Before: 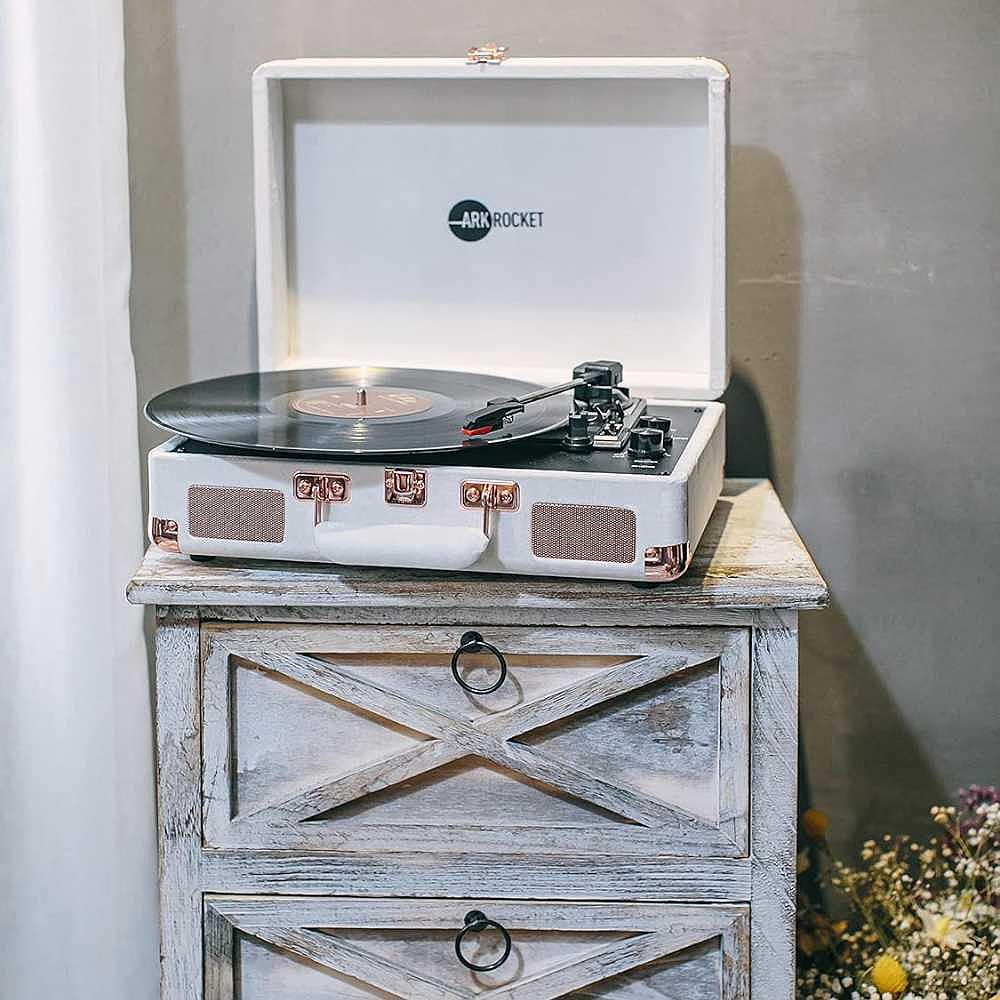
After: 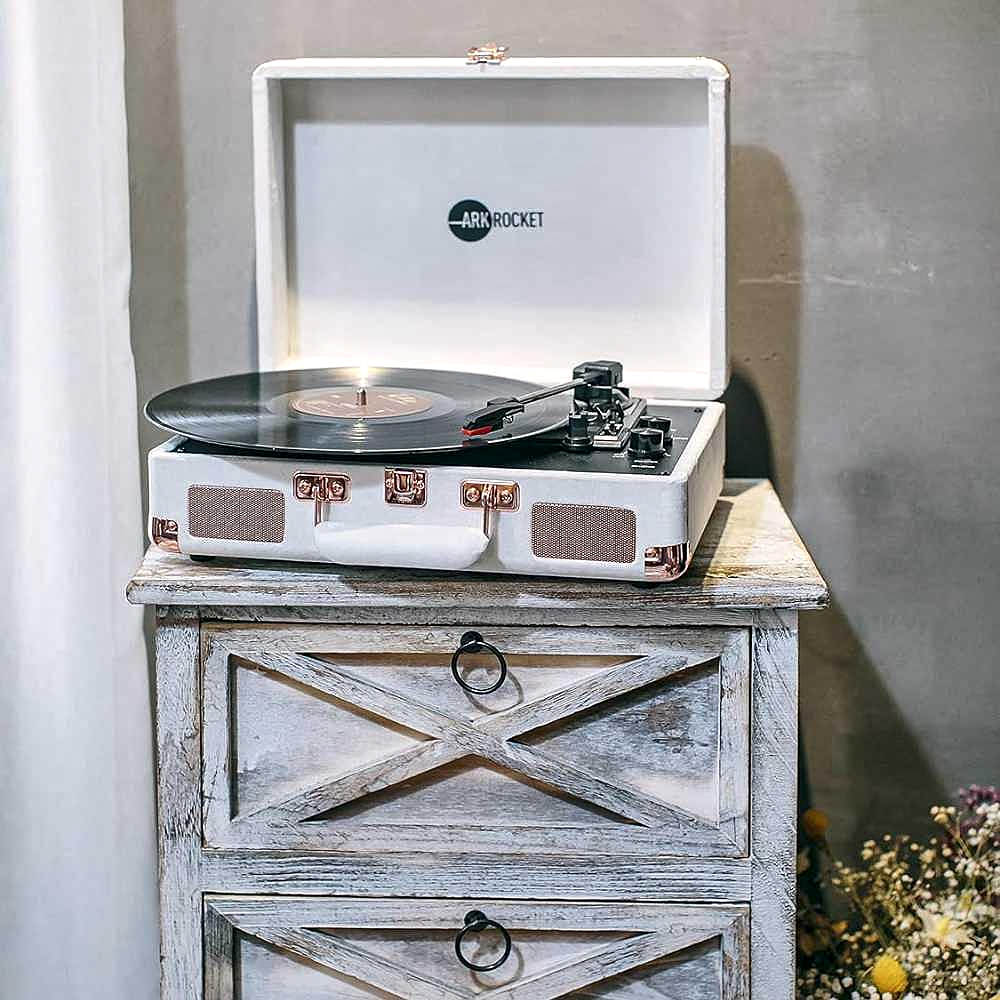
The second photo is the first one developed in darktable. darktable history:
local contrast: mode bilateral grid, contrast 26, coarseness 61, detail 152%, midtone range 0.2
